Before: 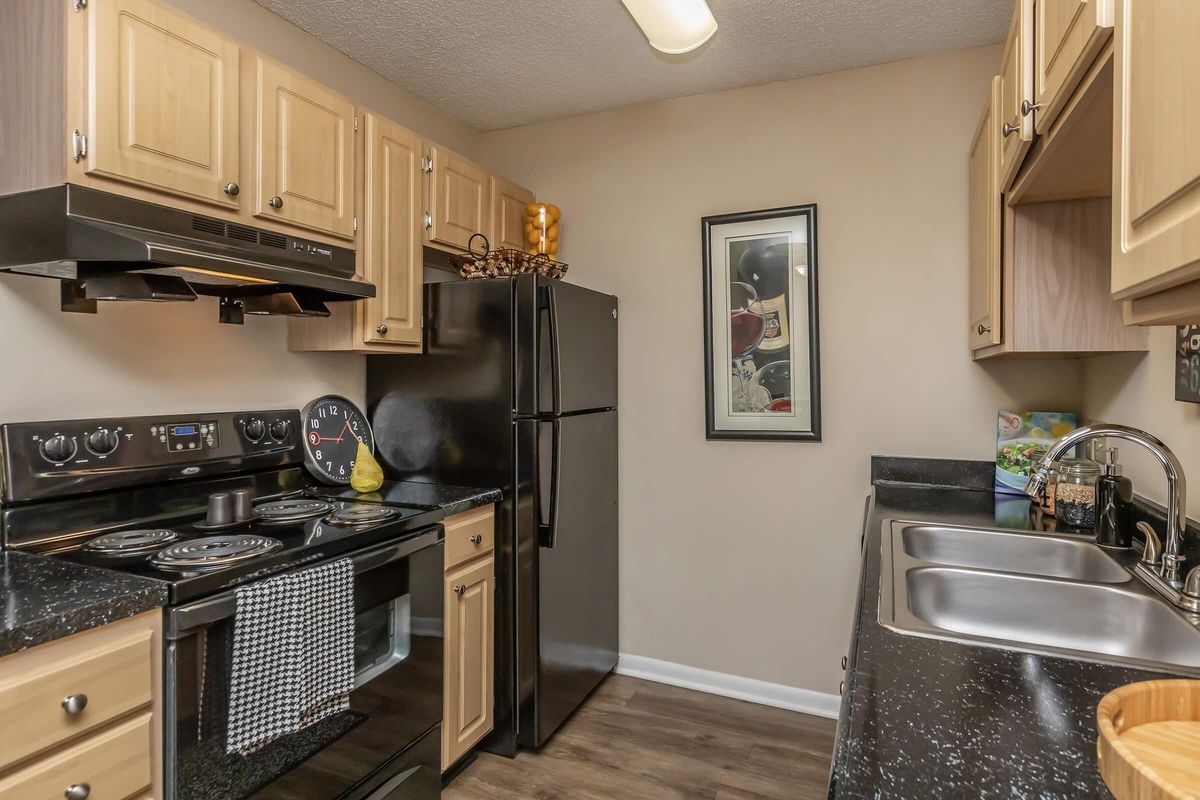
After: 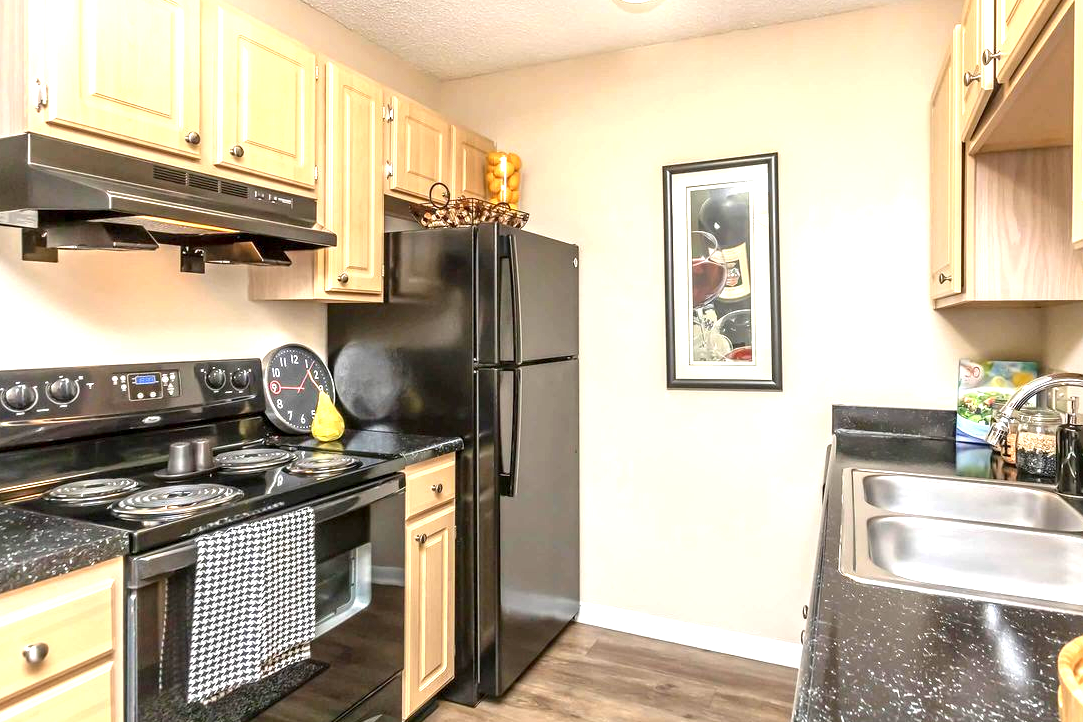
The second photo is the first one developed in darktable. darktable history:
exposure: black level correction 0.001, exposure 1.646 EV, compensate exposure bias true, compensate highlight preservation false
crop: left 3.305%, top 6.436%, right 6.389%, bottom 3.258%
